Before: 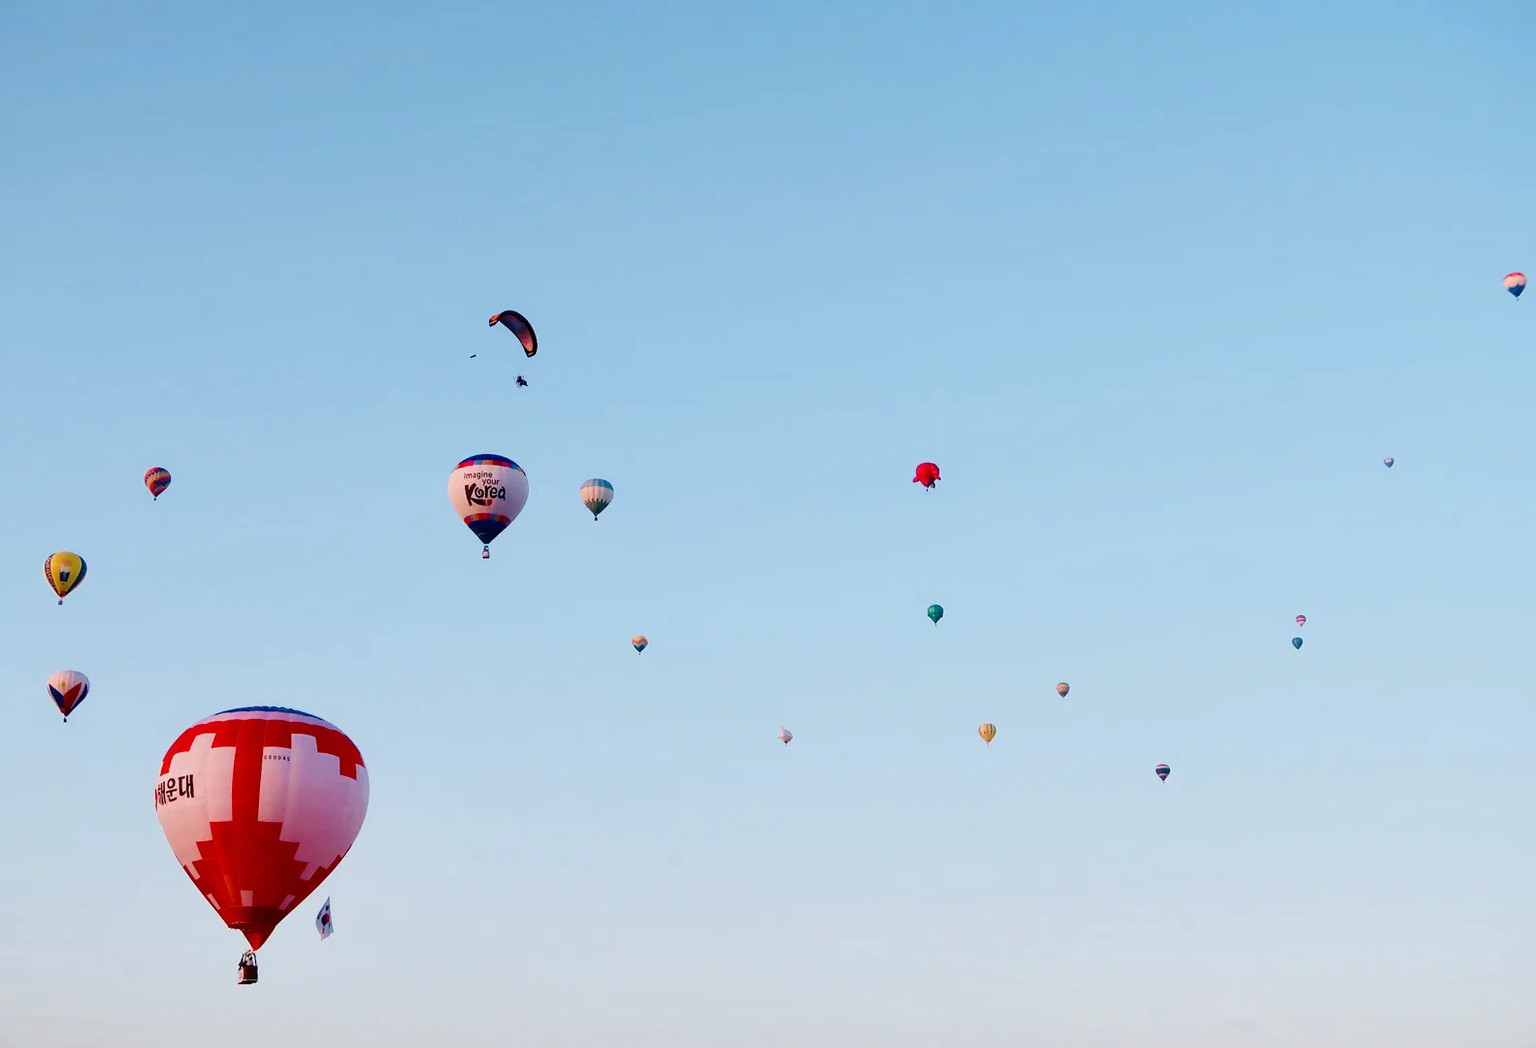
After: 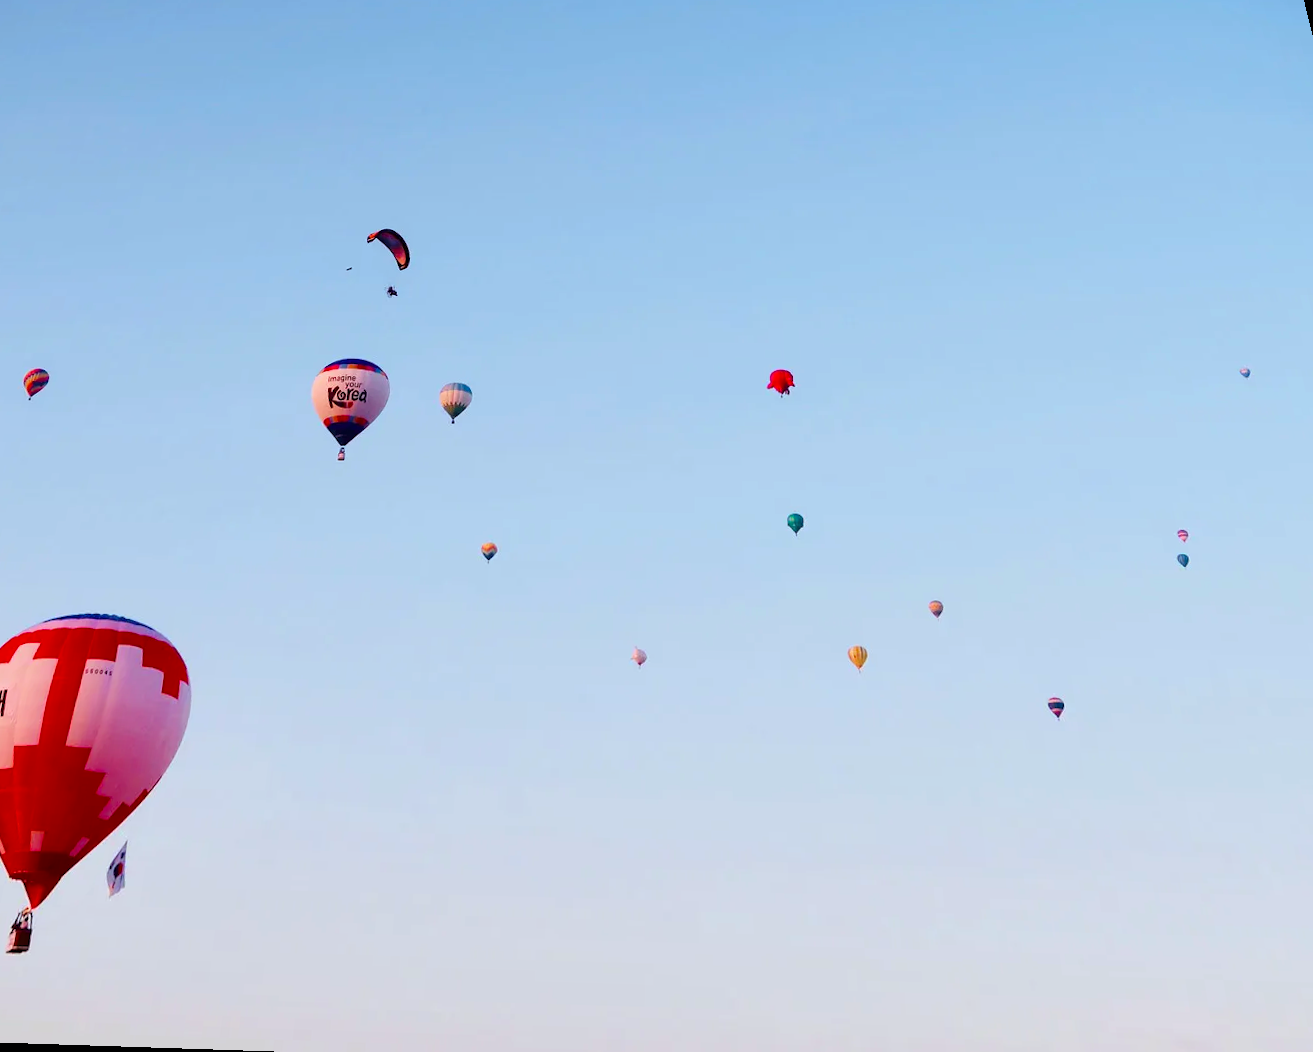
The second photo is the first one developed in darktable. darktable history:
rgb levels: mode RGB, independent channels, levels [[0, 0.474, 1], [0, 0.5, 1], [0, 0.5, 1]]
color balance rgb: perceptual saturation grading › global saturation 20%, global vibrance 20%
rotate and perspective: rotation 0.72°, lens shift (vertical) -0.352, lens shift (horizontal) -0.051, crop left 0.152, crop right 0.859, crop top 0.019, crop bottom 0.964
